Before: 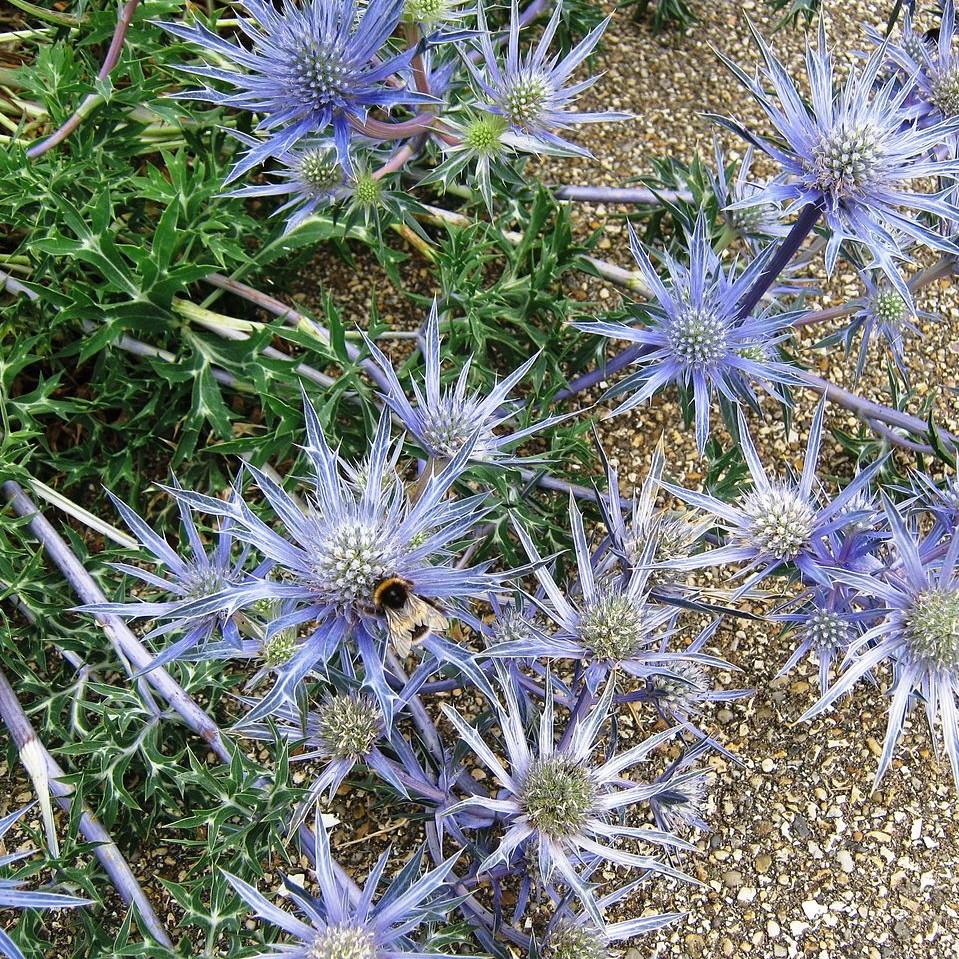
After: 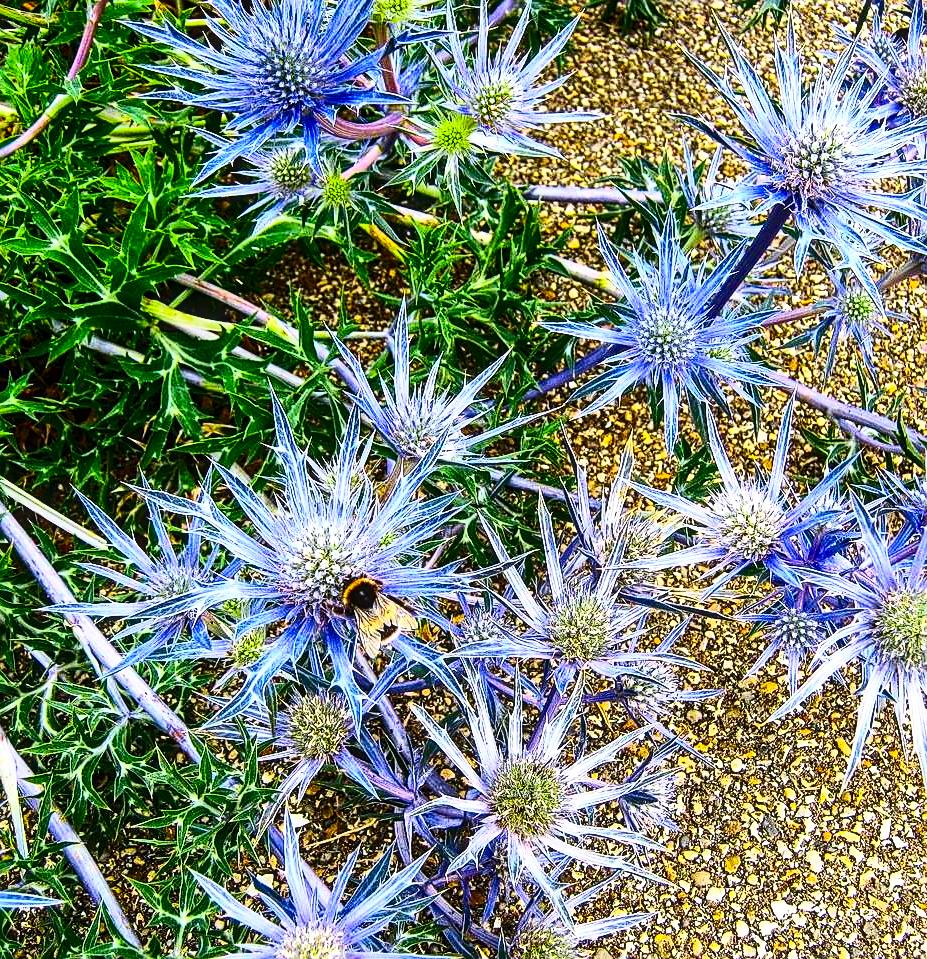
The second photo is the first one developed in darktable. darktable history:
contrast brightness saturation: contrast 0.401, brightness 0.046, saturation 0.249
crop and rotate: left 3.316%
local contrast: detail 130%
color balance rgb: shadows lift › hue 86.65°, perceptual saturation grading › global saturation 75.023%, perceptual saturation grading › shadows -30.646%, perceptual brilliance grading › global brilliance 1.415%, perceptual brilliance grading › highlights 8.543%, perceptual brilliance grading › shadows -4.088%, global vibrance 20%
shadows and highlights: soften with gaussian
sharpen: on, module defaults
tone equalizer: edges refinement/feathering 500, mask exposure compensation -1.57 EV, preserve details no
